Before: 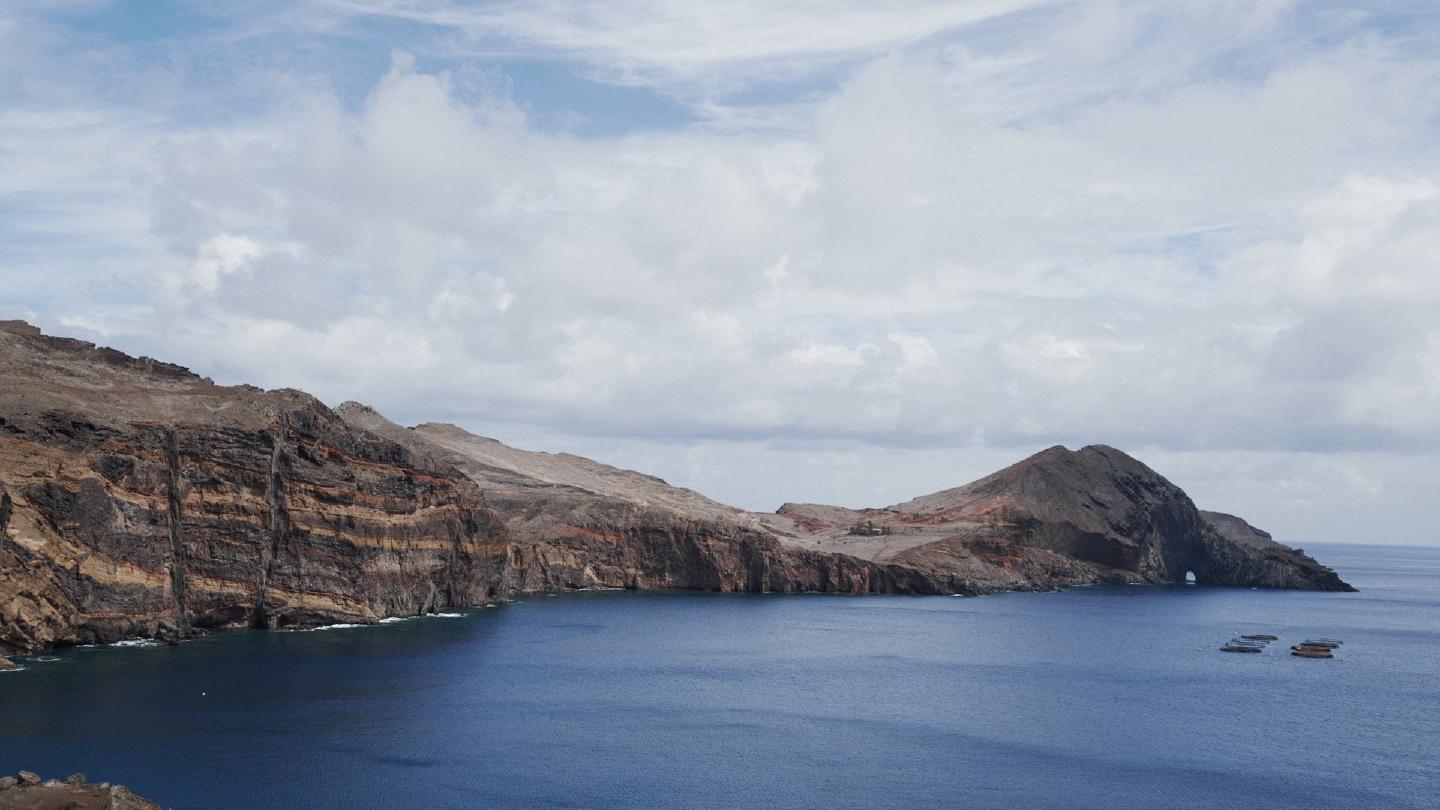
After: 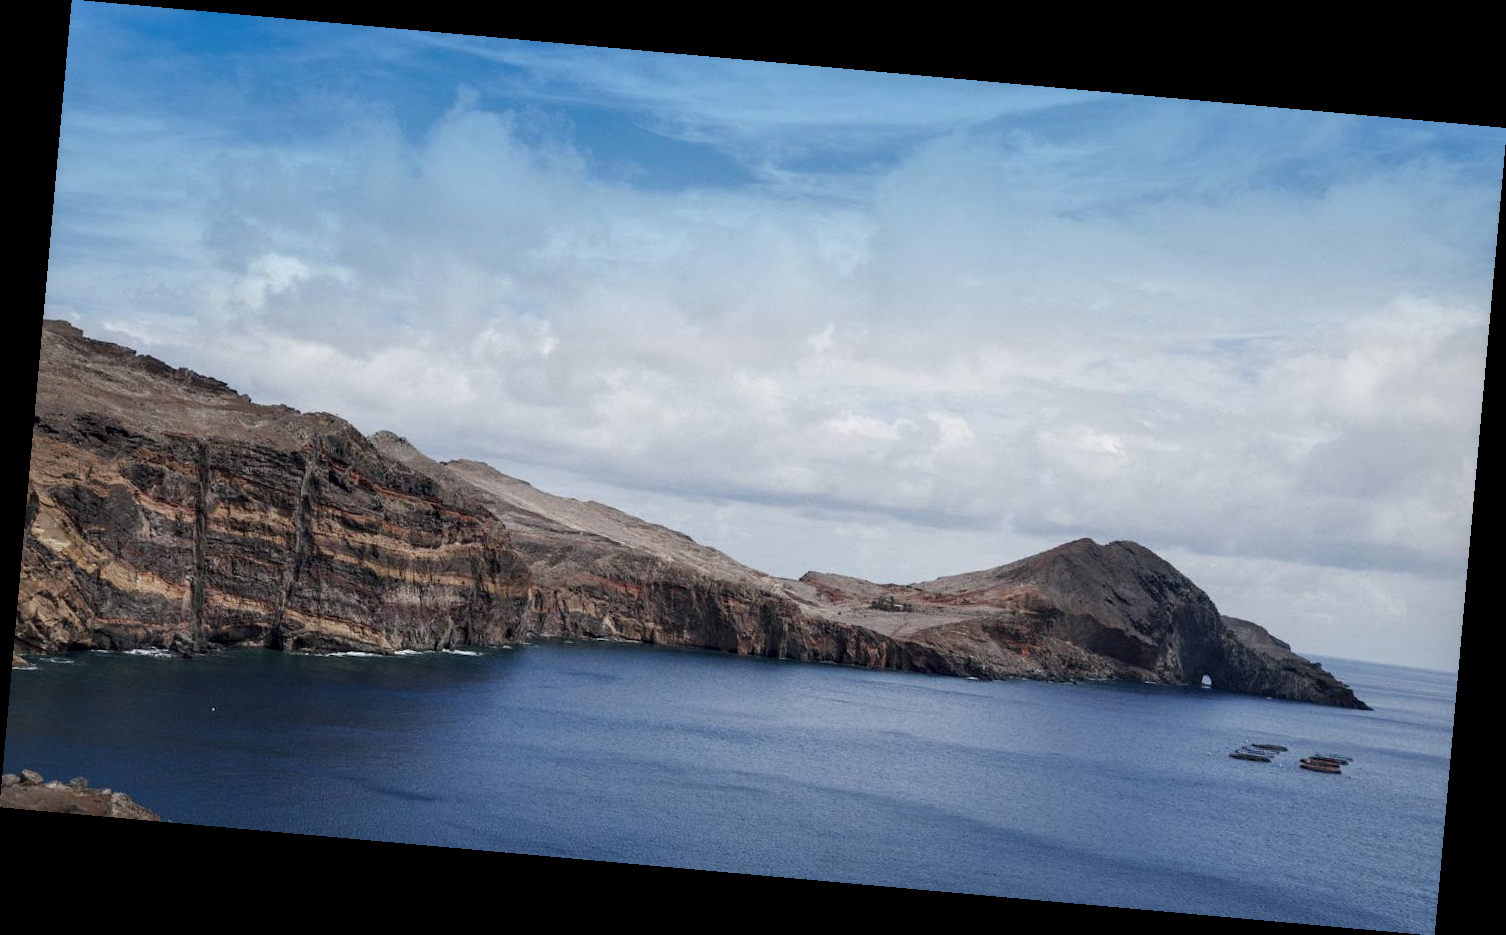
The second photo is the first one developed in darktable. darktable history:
rotate and perspective: rotation 5.12°, automatic cropping off
graduated density: density 2.02 EV, hardness 44%, rotation 0.374°, offset 8.21, hue 208.8°, saturation 97%
local contrast: shadows 94%
